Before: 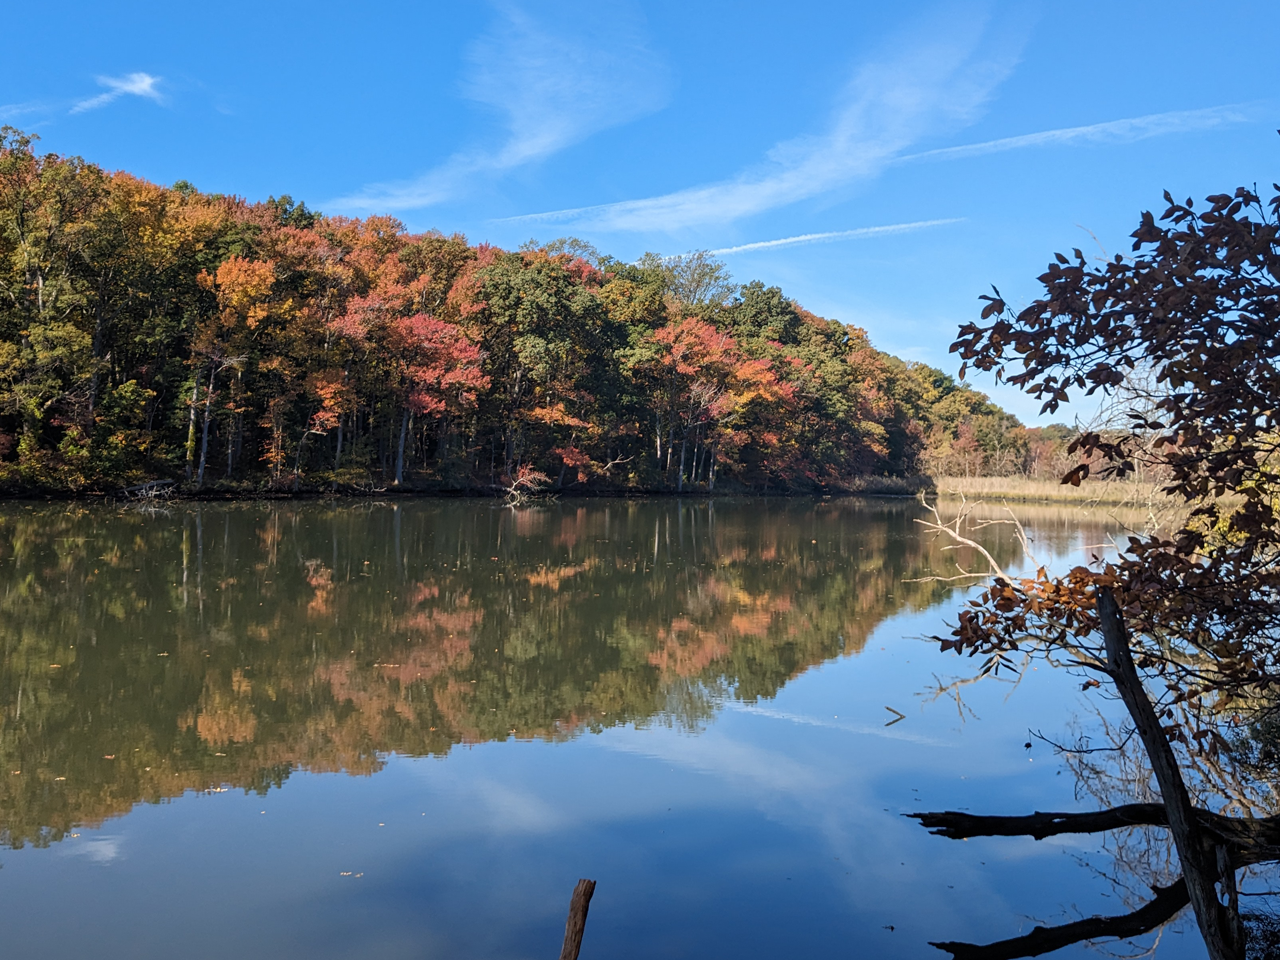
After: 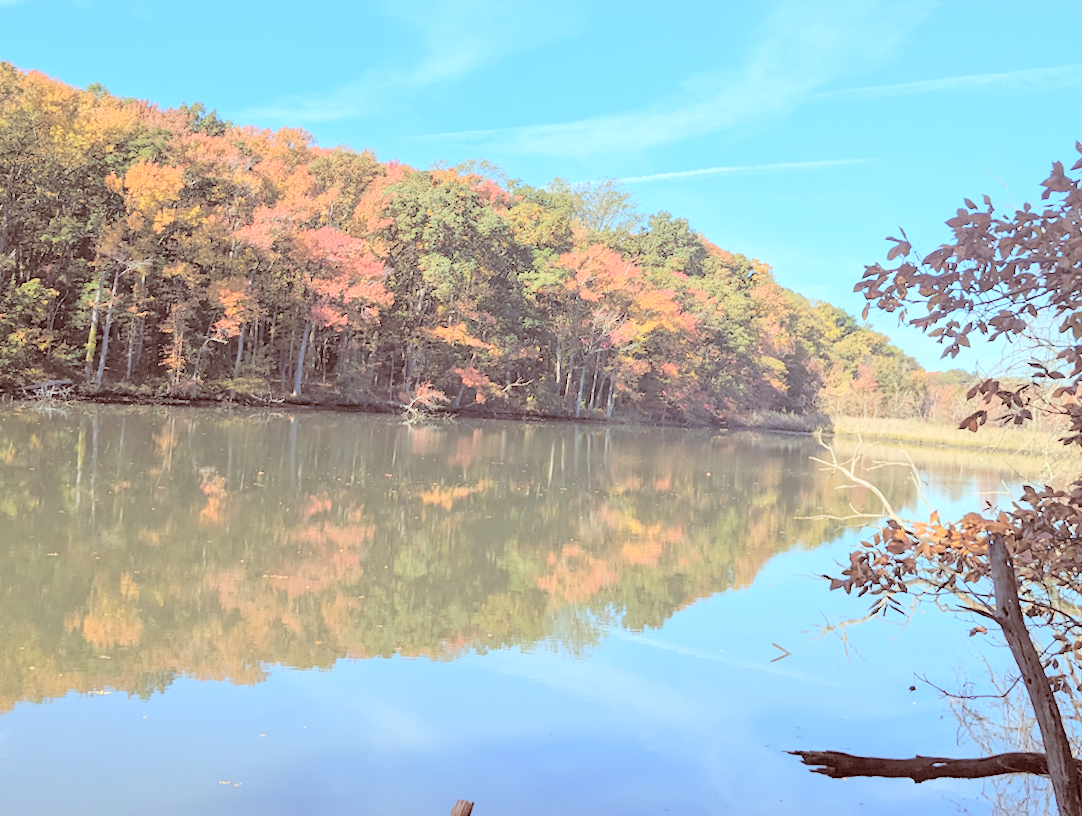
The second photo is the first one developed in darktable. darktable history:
crop and rotate: angle -2.86°, left 5.243%, top 5.207%, right 4.649%, bottom 4.221%
color correction: highlights a* -7.22, highlights b* -0.22, shadows a* 20.68, shadows b* 11.21
contrast brightness saturation: brightness 0.998
